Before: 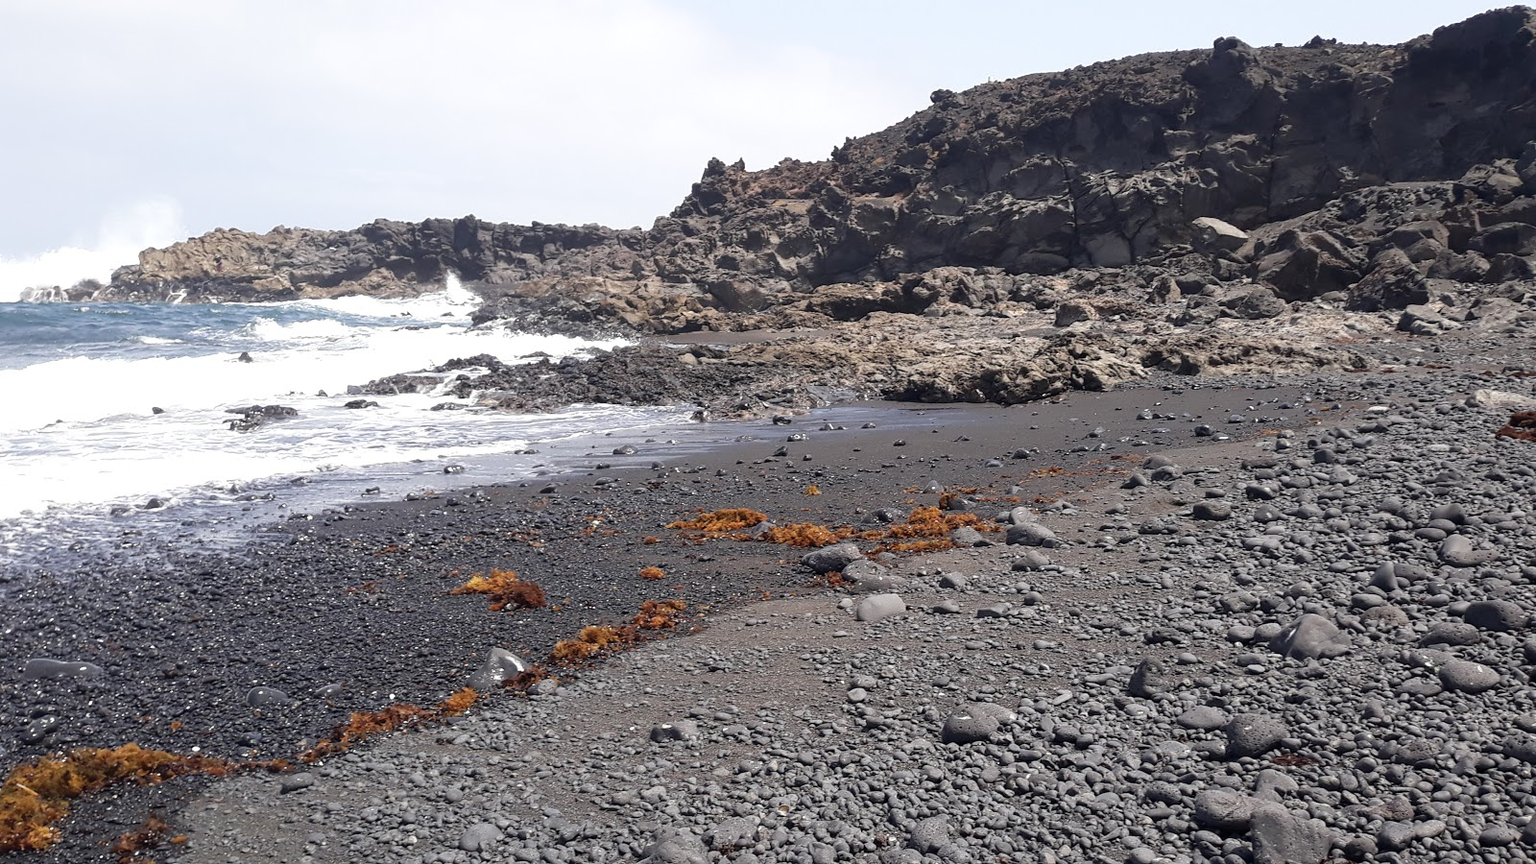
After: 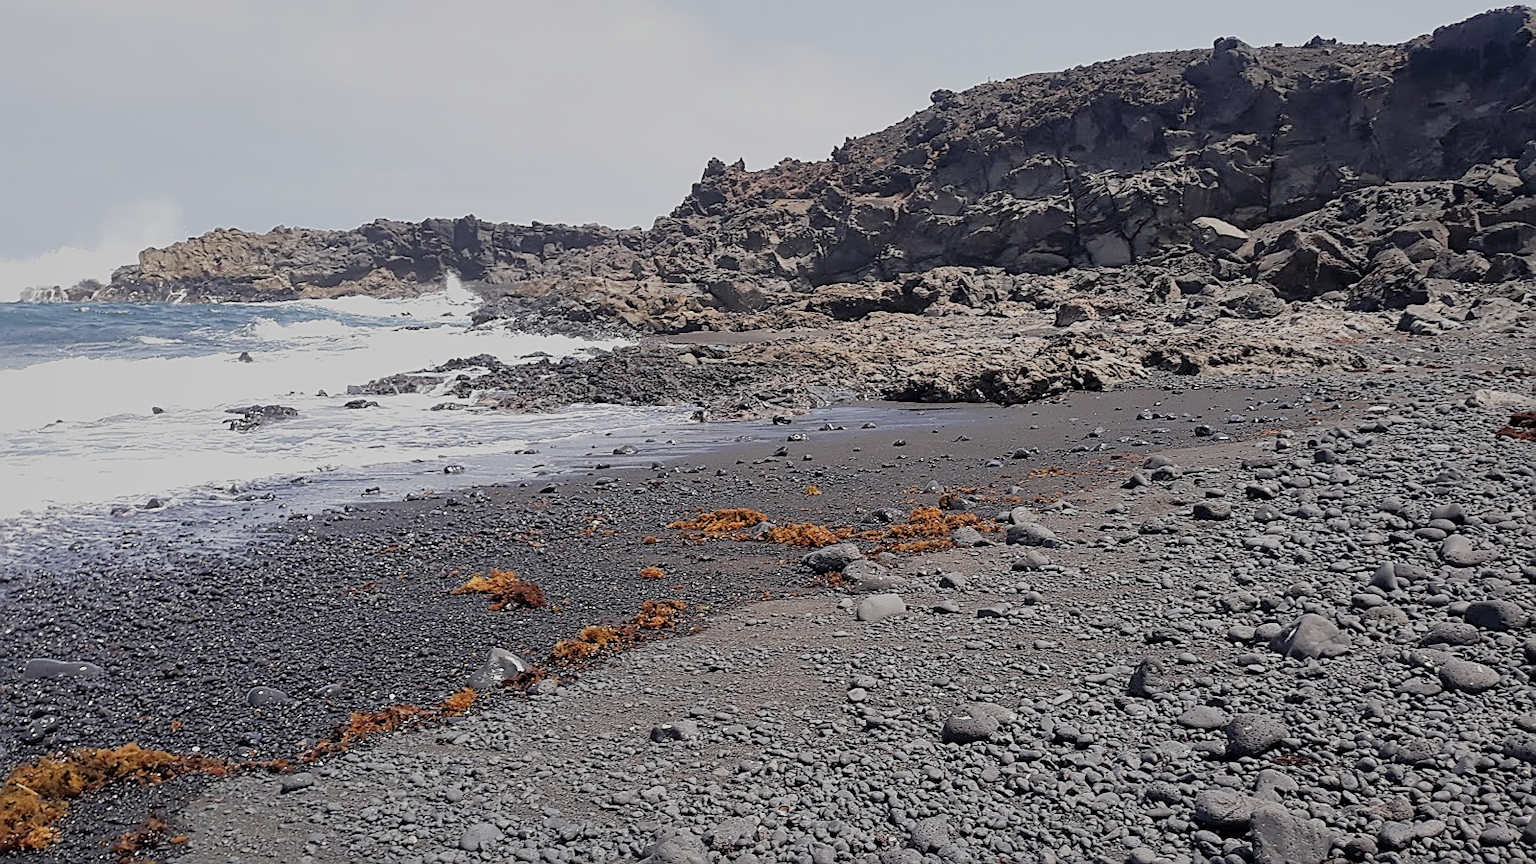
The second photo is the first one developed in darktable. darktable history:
filmic rgb: black relative exposure -7.65 EV, white relative exposure 4.56 EV, hardness 3.61
sharpen: amount 0.75
shadows and highlights: on, module defaults
